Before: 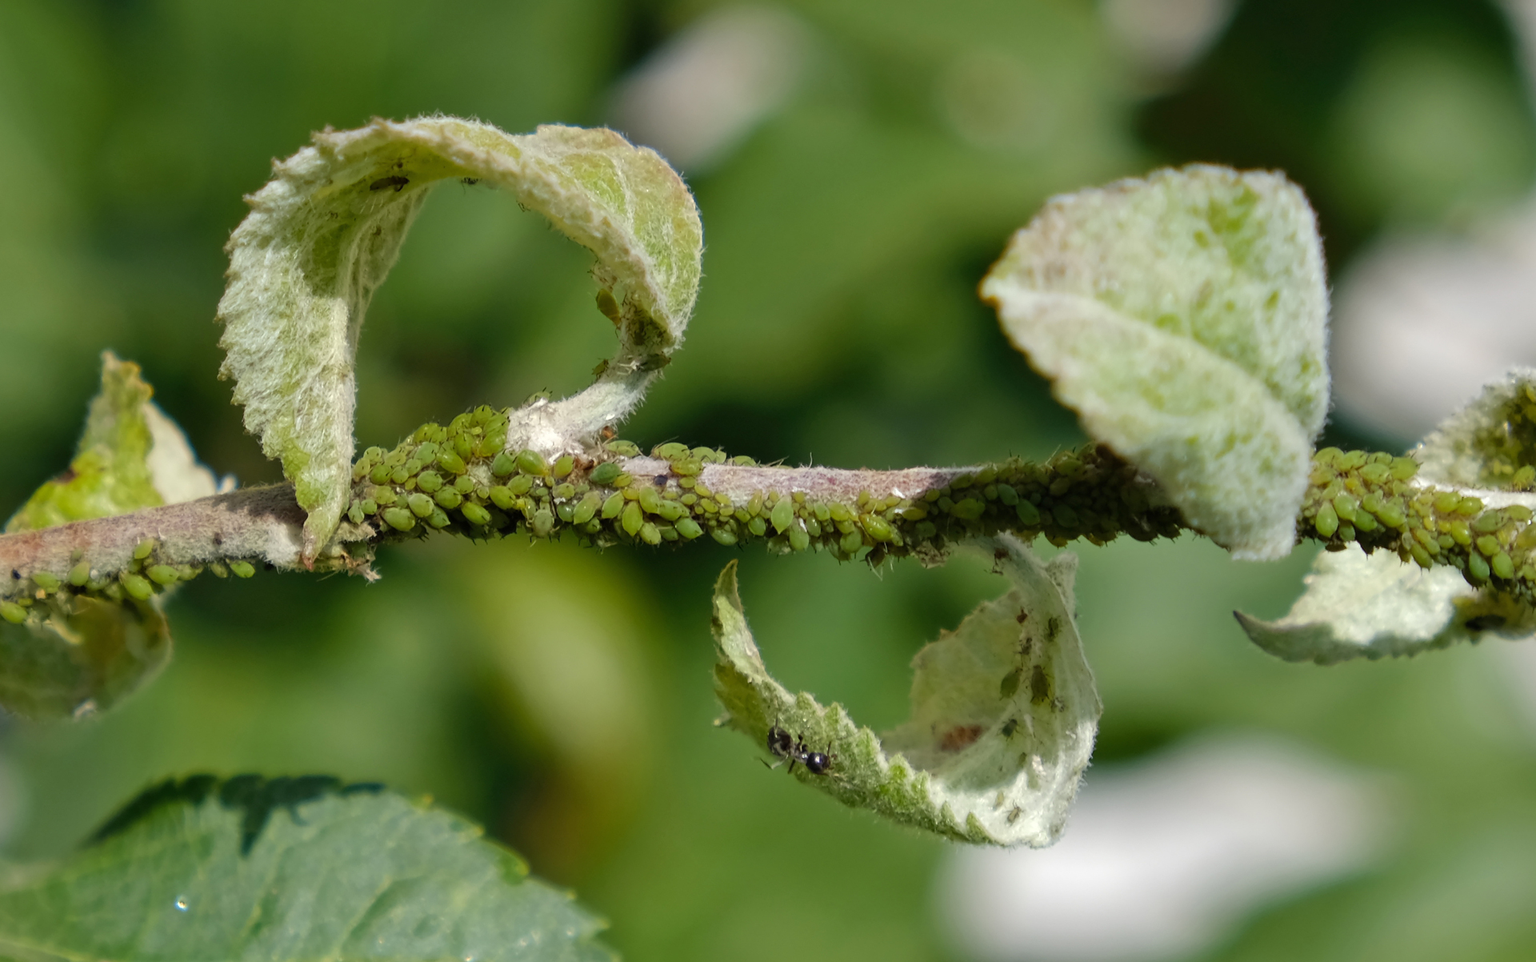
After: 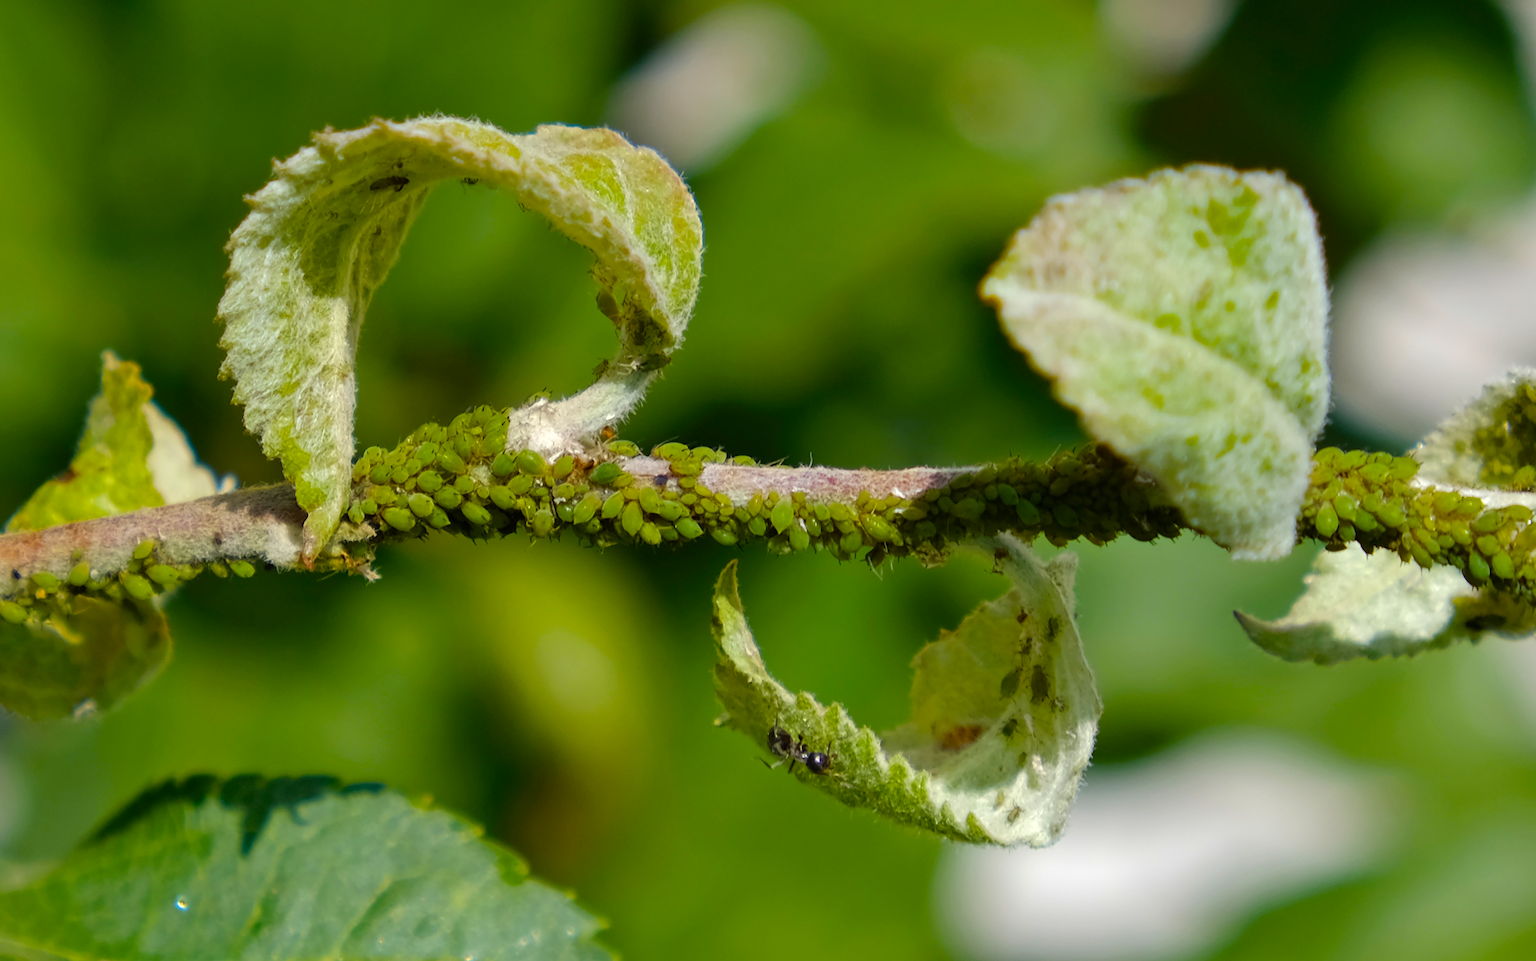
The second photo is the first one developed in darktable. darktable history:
color balance rgb: linear chroma grading › global chroma 15%, perceptual saturation grading › global saturation 30%
